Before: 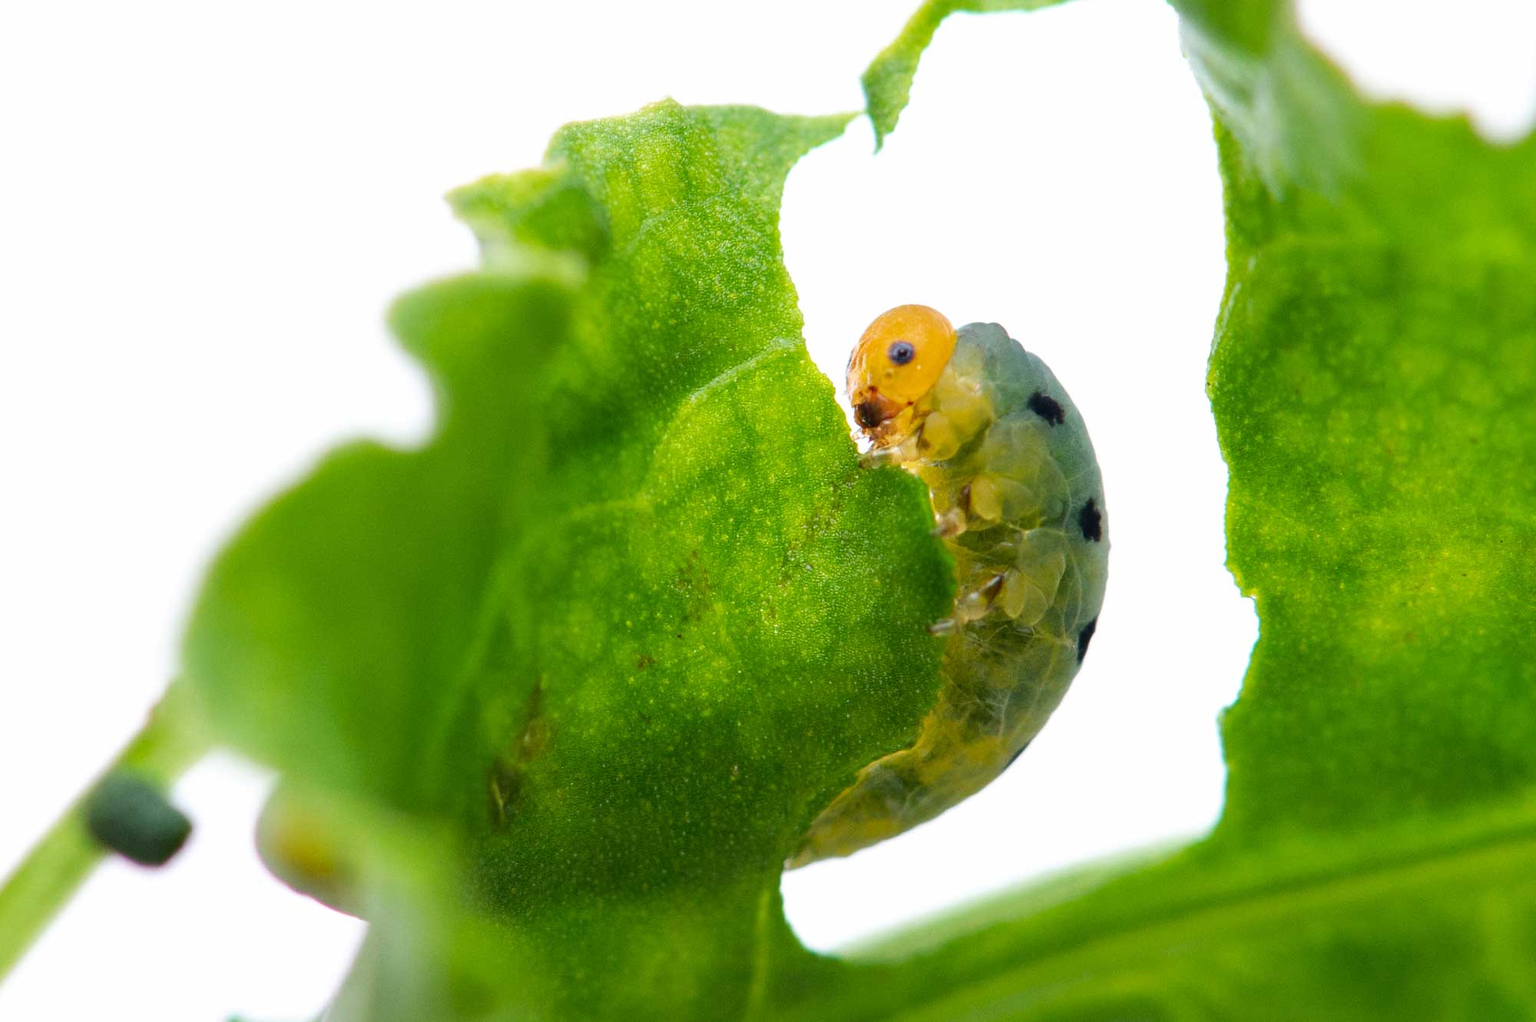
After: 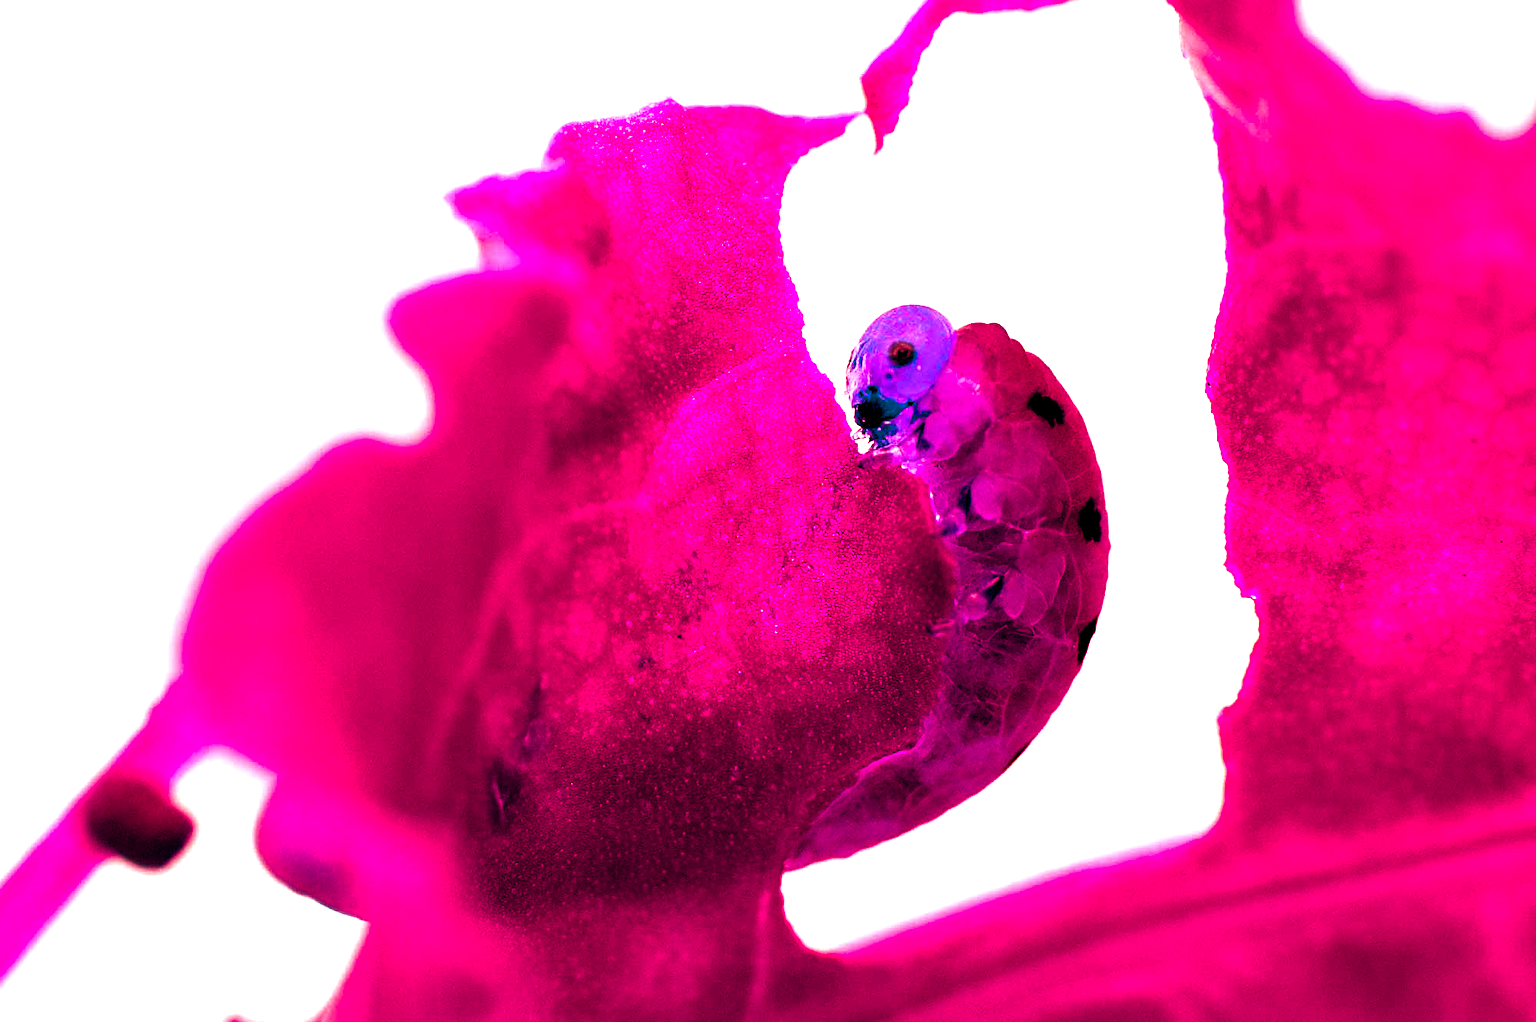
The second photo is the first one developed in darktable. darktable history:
sharpen: on, module defaults
color balance rgb: shadows lift › luminance -18.76%, shadows lift › chroma 35.44%, power › luminance -3.76%, power › hue 142.17°, highlights gain › chroma 7.5%, highlights gain › hue 184.75°, global offset › luminance -0.52%, global offset › chroma 0.91%, global offset › hue 173.36°, shadows fall-off 300%, white fulcrum 2 EV, highlights fall-off 300%, linear chroma grading › shadows 17.19%, linear chroma grading › highlights 61.12%, linear chroma grading › global chroma 50%, hue shift -150.52°, perceptual brilliance grading › global brilliance 12%, mask middle-gray fulcrum 100%, contrast gray fulcrum 38.43%, contrast 35.15%, saturation formula JzAzBz (2021)
